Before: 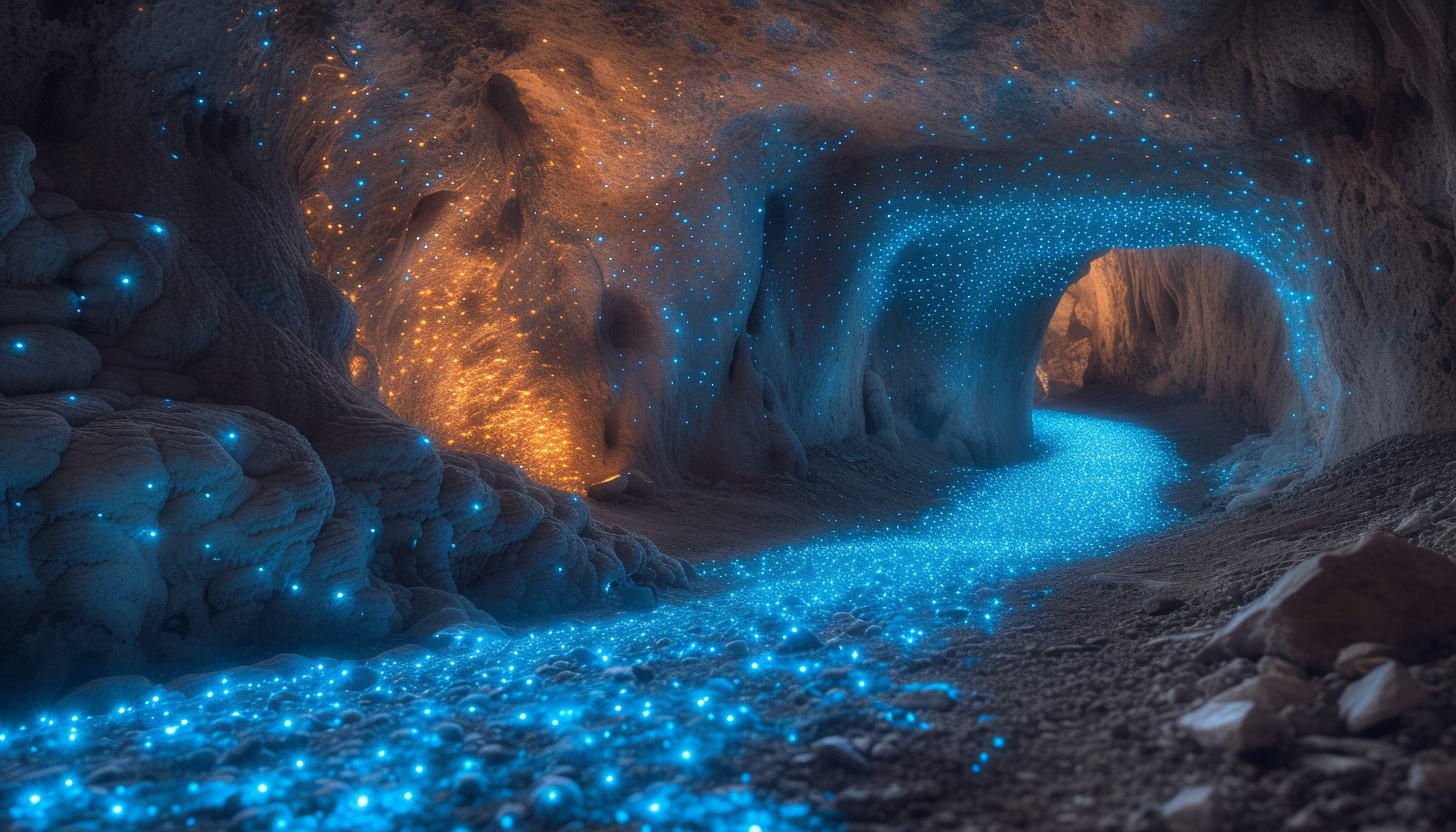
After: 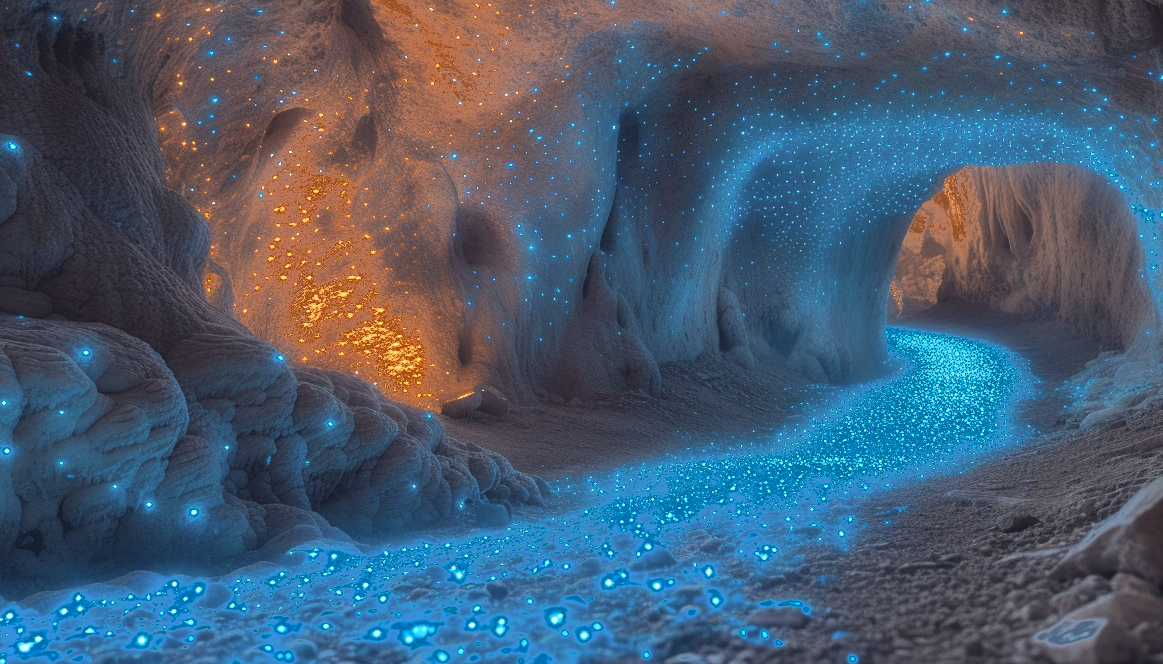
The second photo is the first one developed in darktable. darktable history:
color balance rgb: on, module defaults
crop and rotate: left 10.071%, top 10.071%, right 10.02%, bottom 10.02%
contrast brightness saturation: brightness 0.15
fill light: exposure -0.73 EV, center 0.69, width 2.2
